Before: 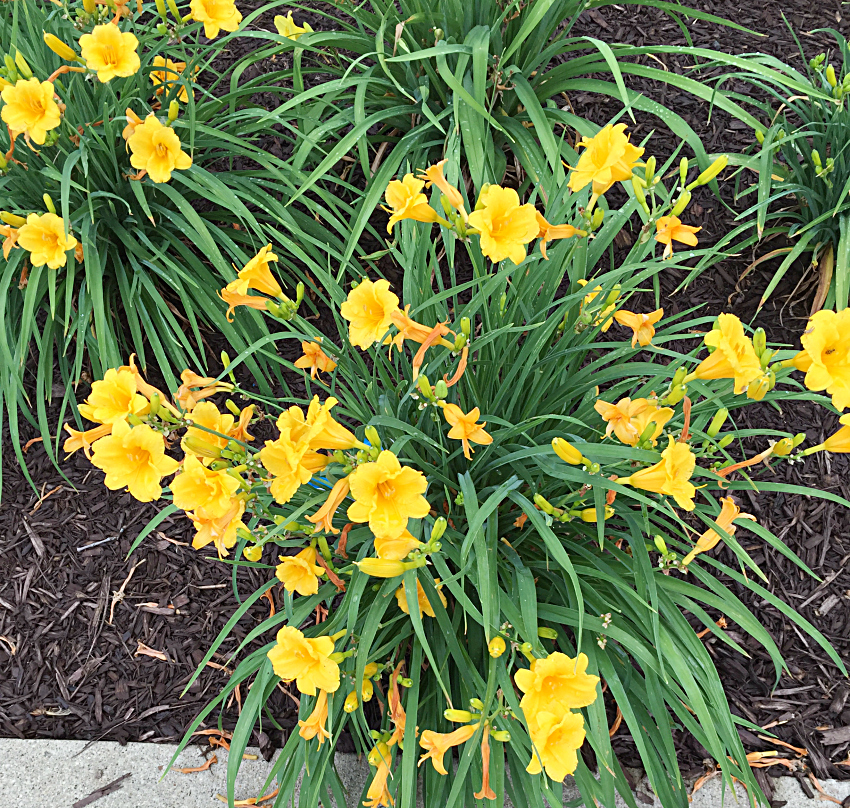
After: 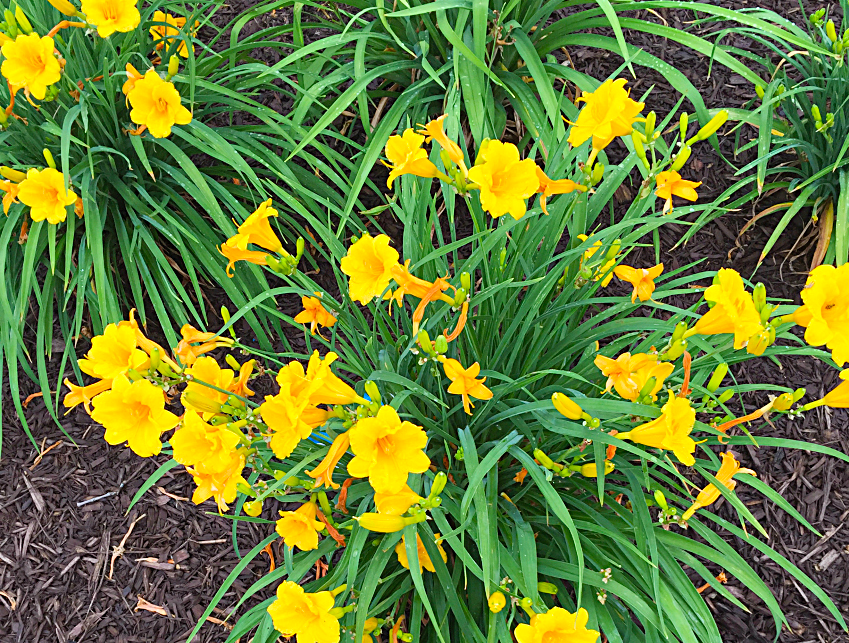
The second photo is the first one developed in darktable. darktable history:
contrast brightness saturation: contrast 0.074, brightness 0.071, saturation 0.183
color balance rgb: perceptual saturation grading › global saturation 19.983%
crop and rotate: top 5.663%, bottom 14.753%
